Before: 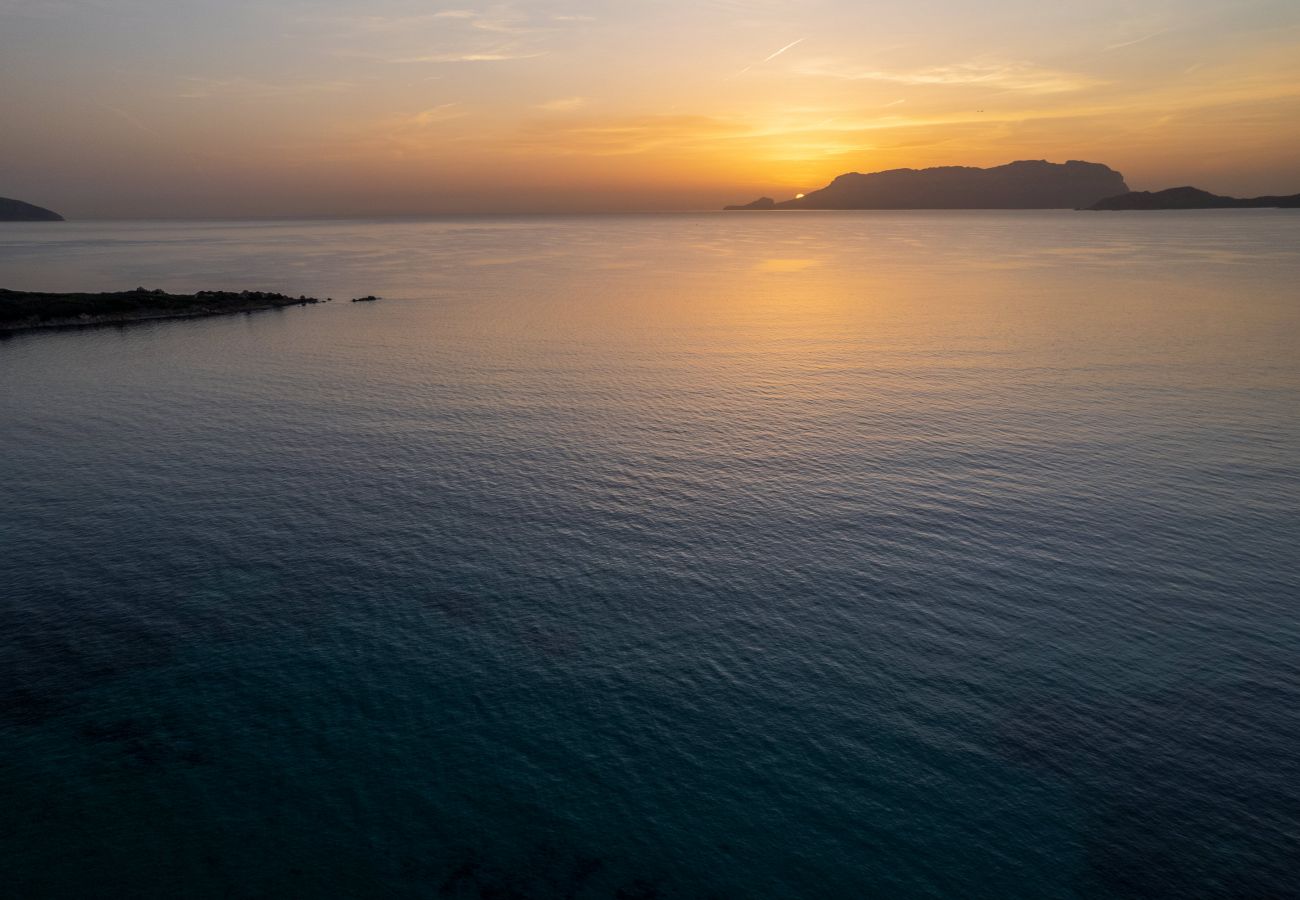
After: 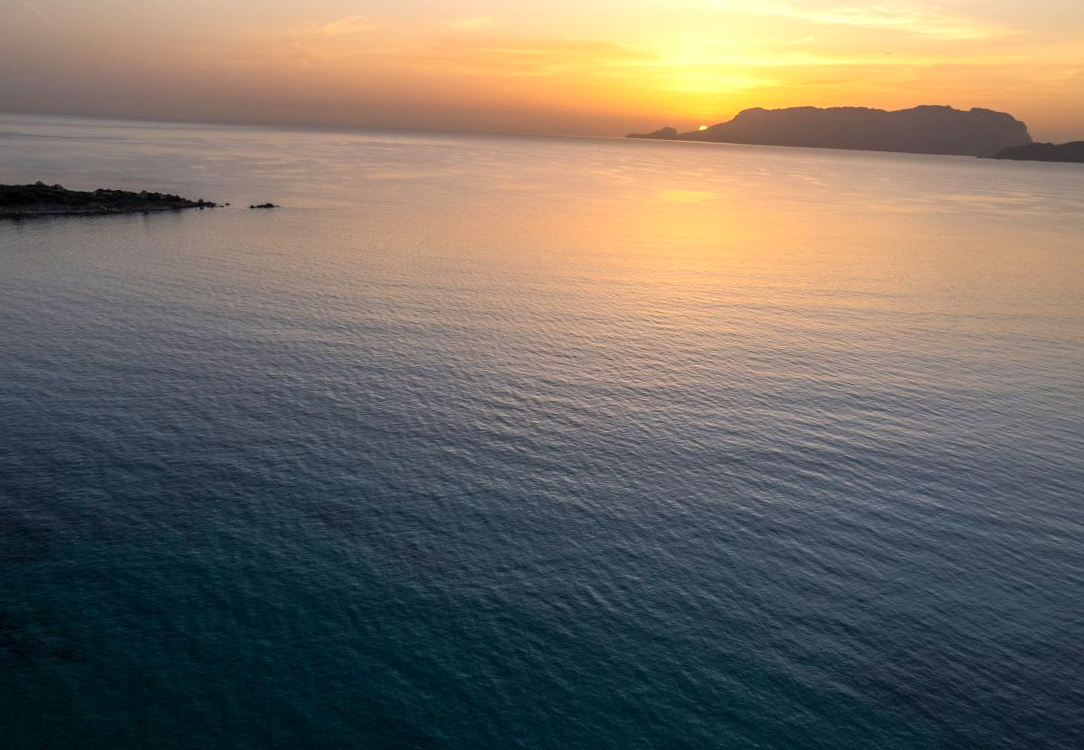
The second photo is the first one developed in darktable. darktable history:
crop and rotate: angle -3.27°, left 5.211%, top 5.211%, right 4.607%, bottom 4.607%
exposure: exposure 0.564 EV, compensate highlight preservation false
